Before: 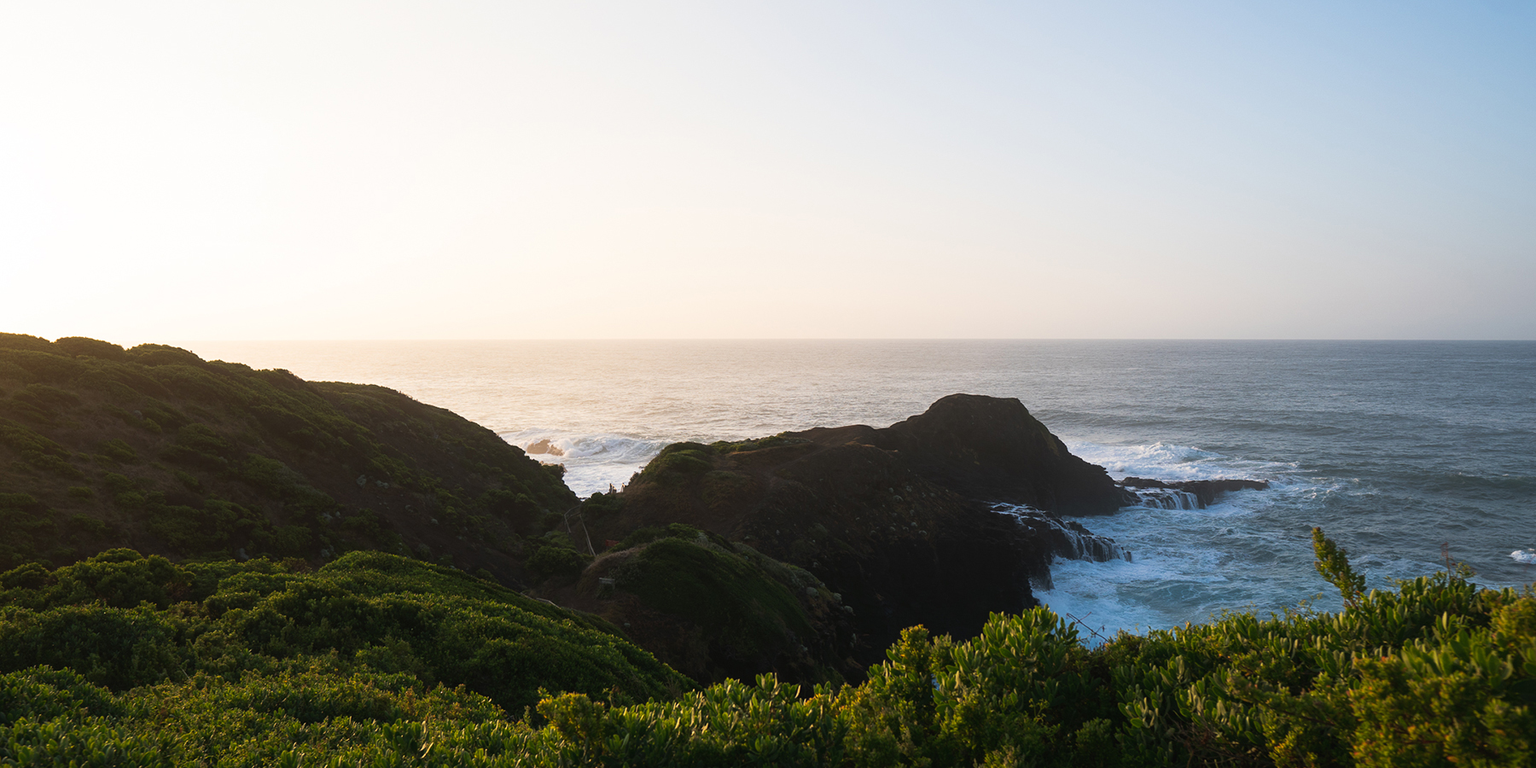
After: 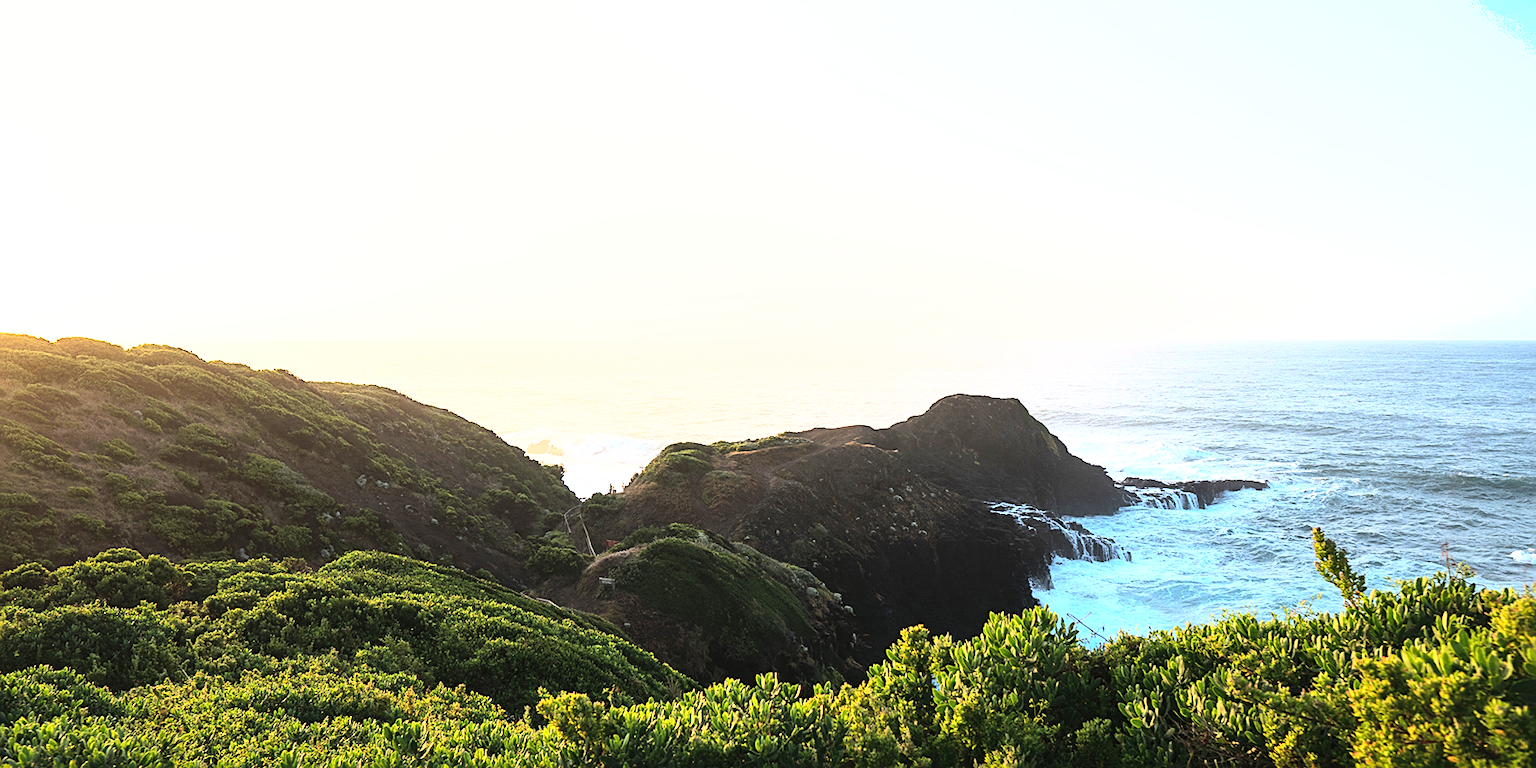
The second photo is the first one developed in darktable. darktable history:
shadows and highlights: shadows 25.53, highlights -48.19, soften with gaussian
base curve: curves: ch0 [(0, 0) (0.007, 0.004) (0.027, 0.03) (0.046, 0.07) (0.207, 0.54) (0.442, 0.872) (0.673, 0.972) (1, 1)]
sharpen: on, module defaults
exposure: black level correction 0, exposure 1.2 EV, compensate highlight preservation false
